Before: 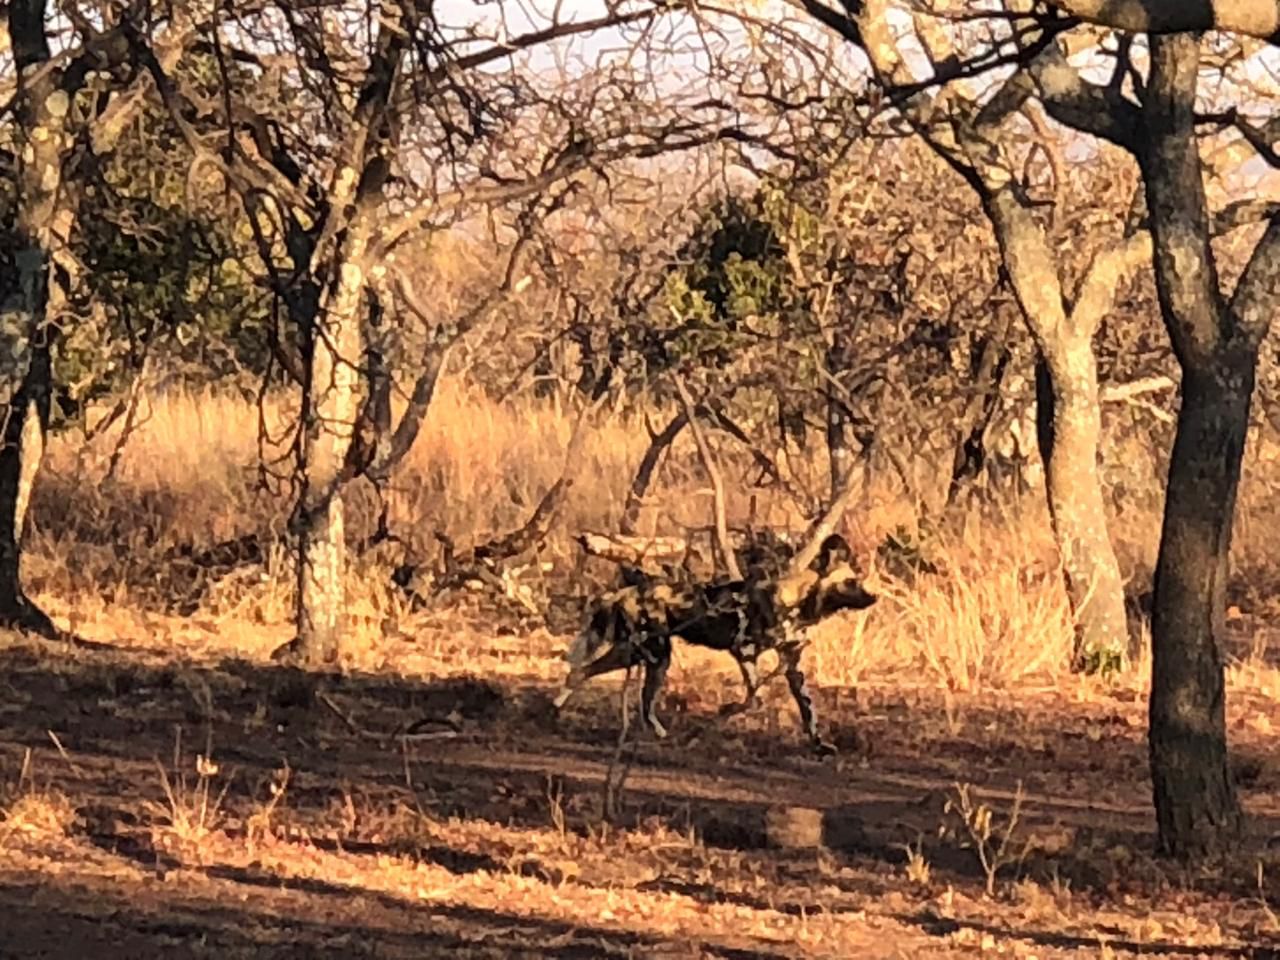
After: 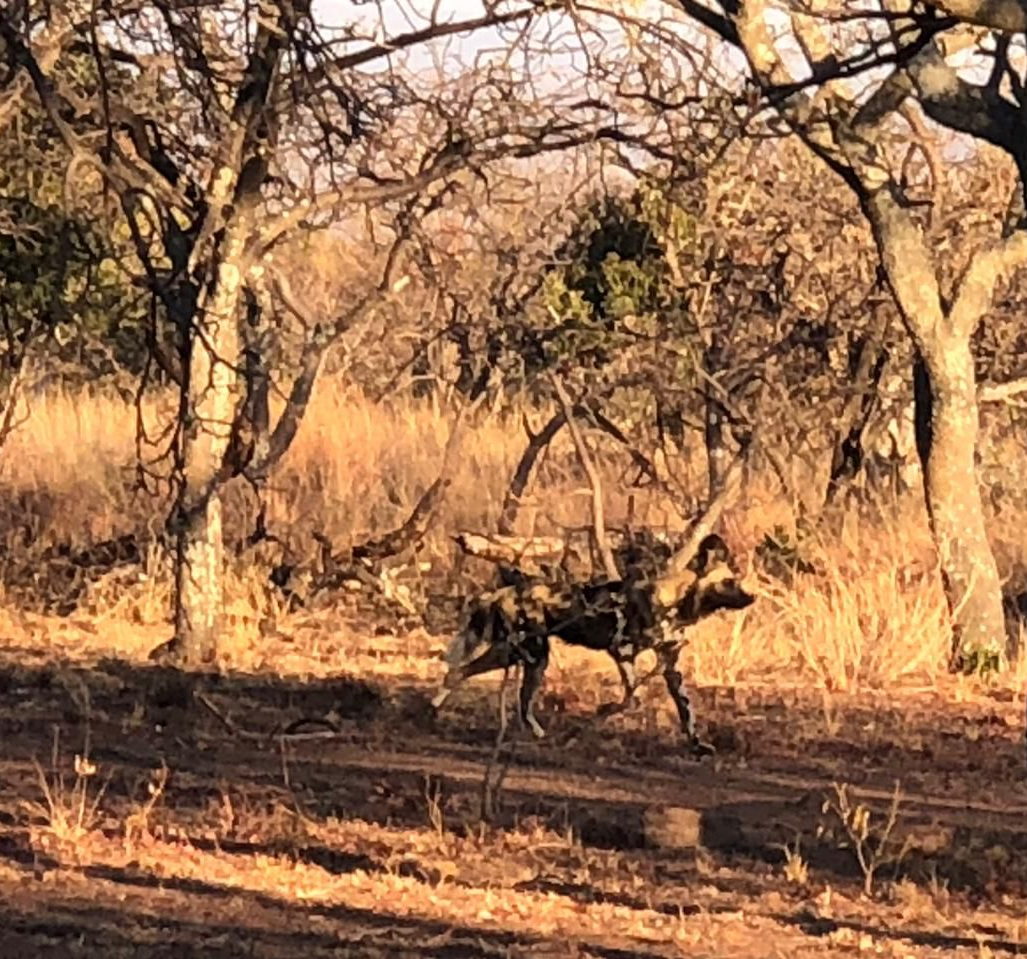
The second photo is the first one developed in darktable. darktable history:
crop and rotate: left 9.545%, right 10.159%
